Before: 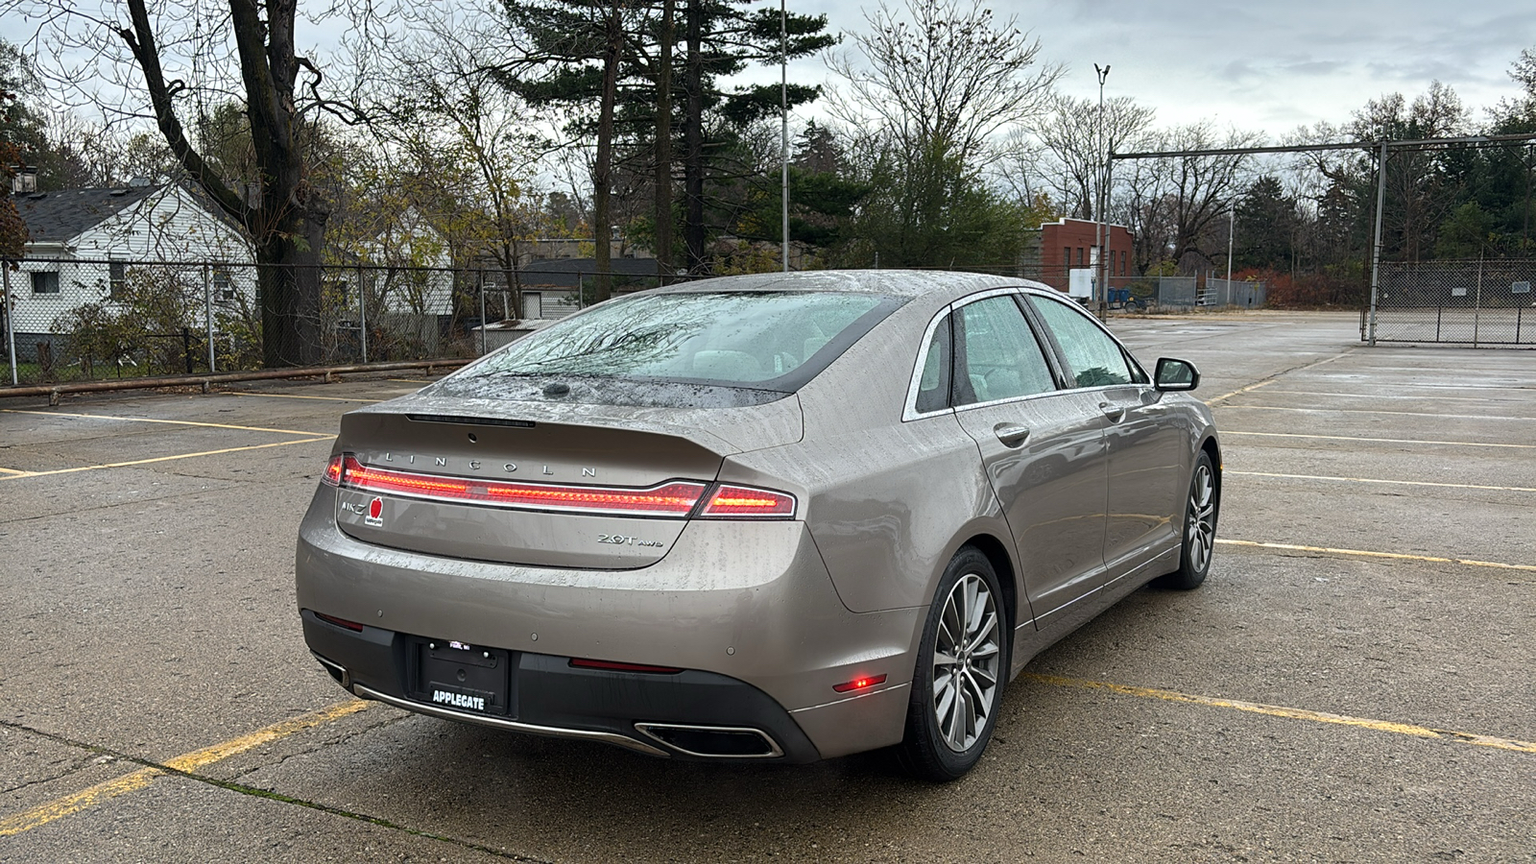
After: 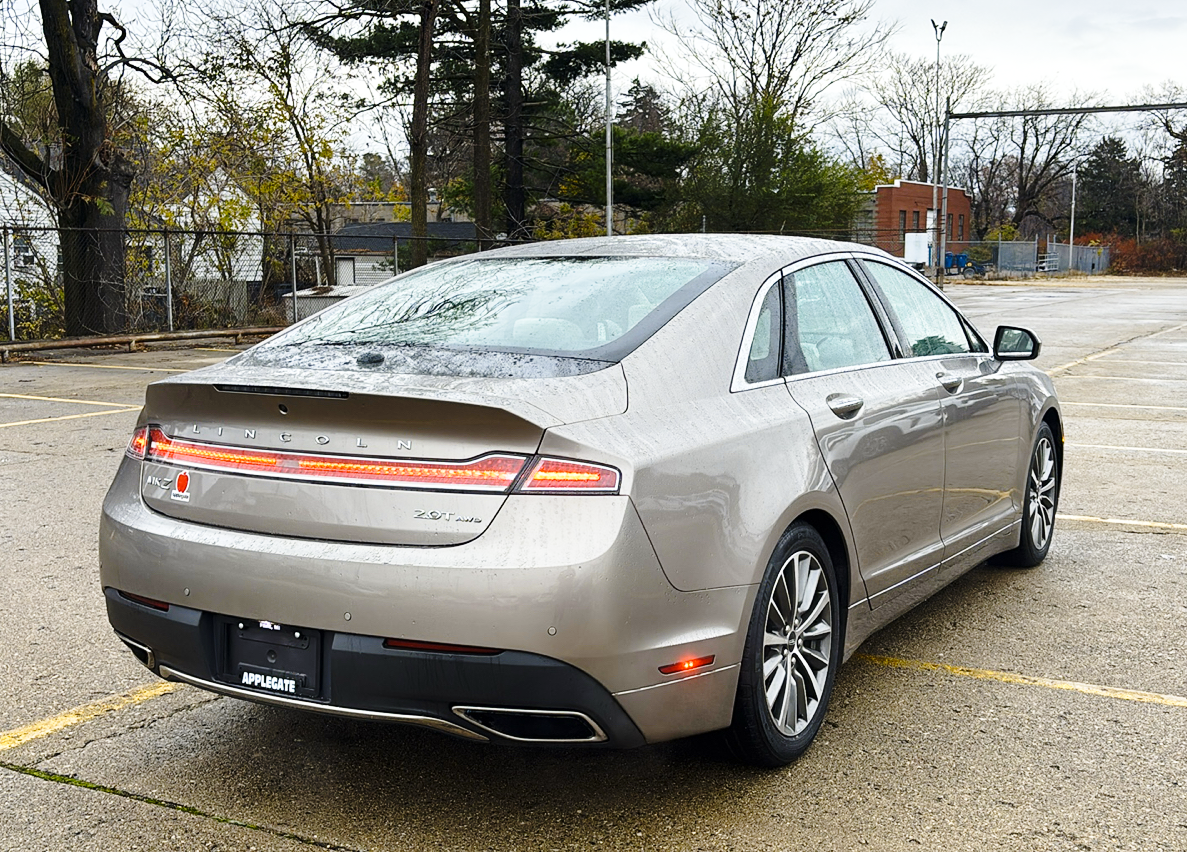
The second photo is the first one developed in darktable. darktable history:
crop and rotate: left 13.15%, top 5.251%, right 12.609%
base curve: curves: ch0 [(0, 0) (0.028, 0.03) (0.121, 0.232) (0.46, 0.748) (0.859, 0.968) (1, 1)], preserve colors none
color contrast: green-magenta contrast 0.85, blue-yellow contrast 1.25, unbound 0
